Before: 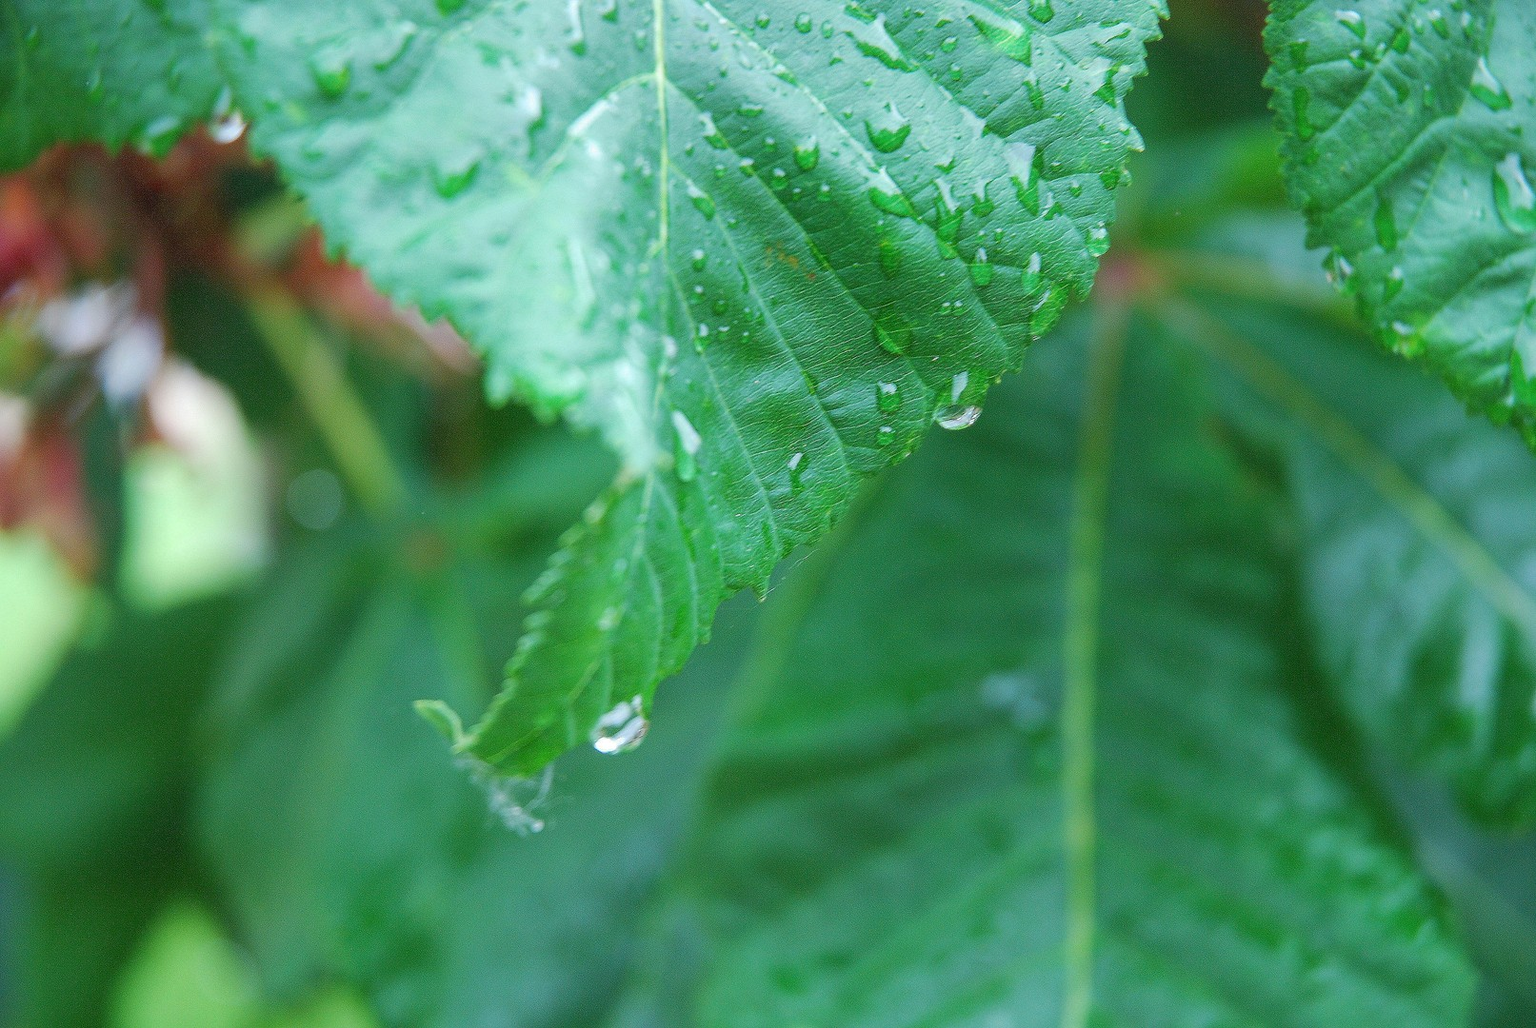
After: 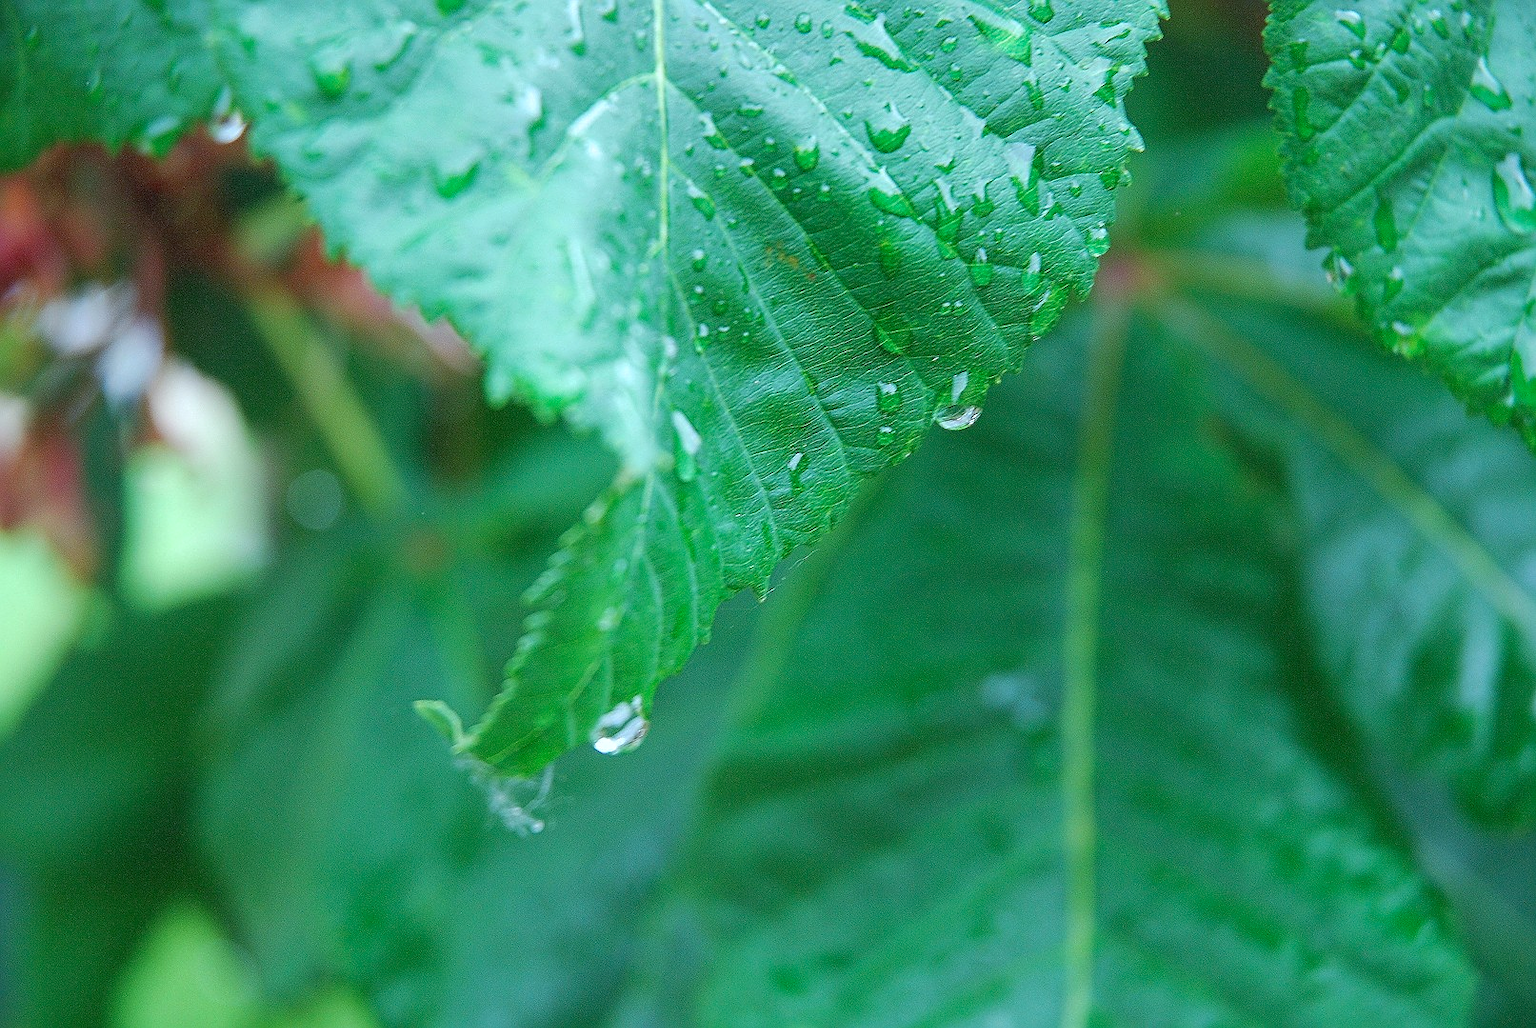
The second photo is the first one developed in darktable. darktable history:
color calibration: illuminant Planckian (black body), adaptation linear Bradford (ICC v4), x 0.361, y 0.366, temperature 4501.08 K
sharpen: on, module defaults
